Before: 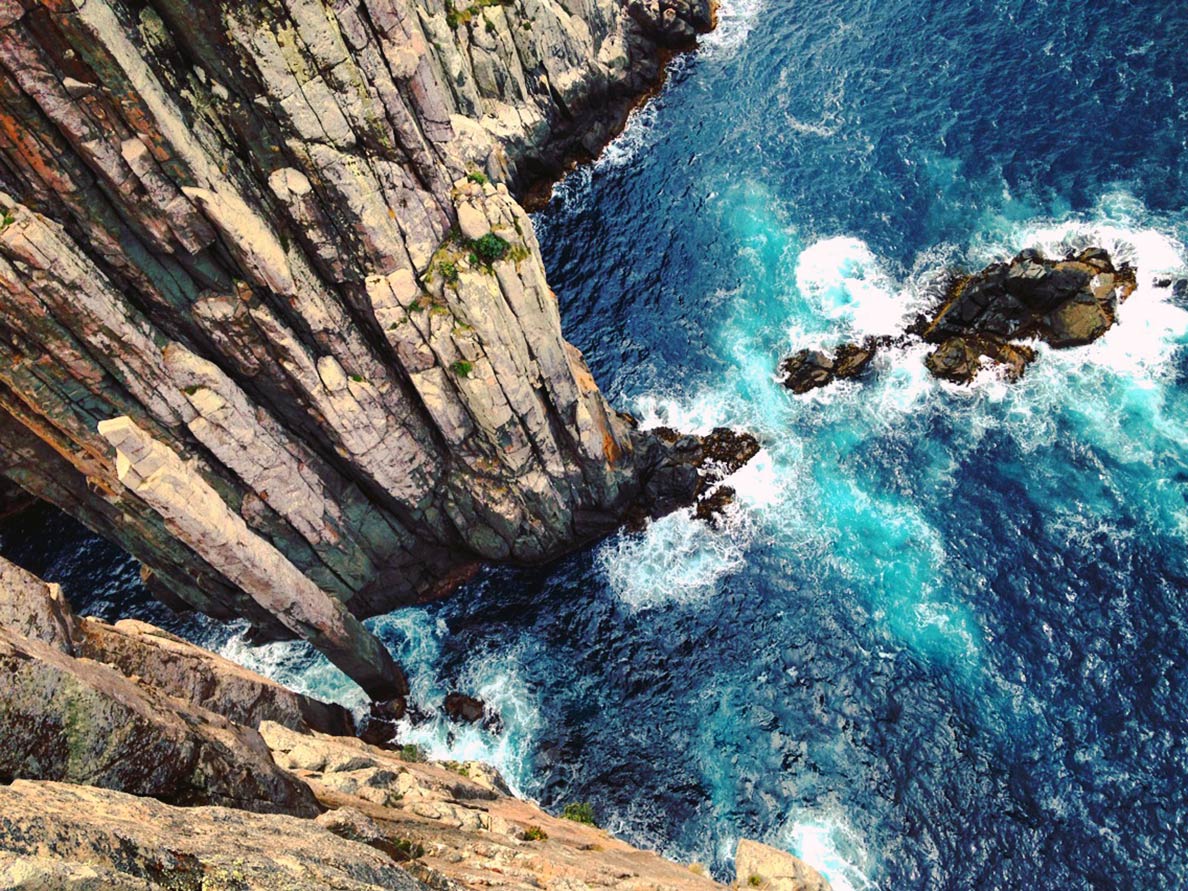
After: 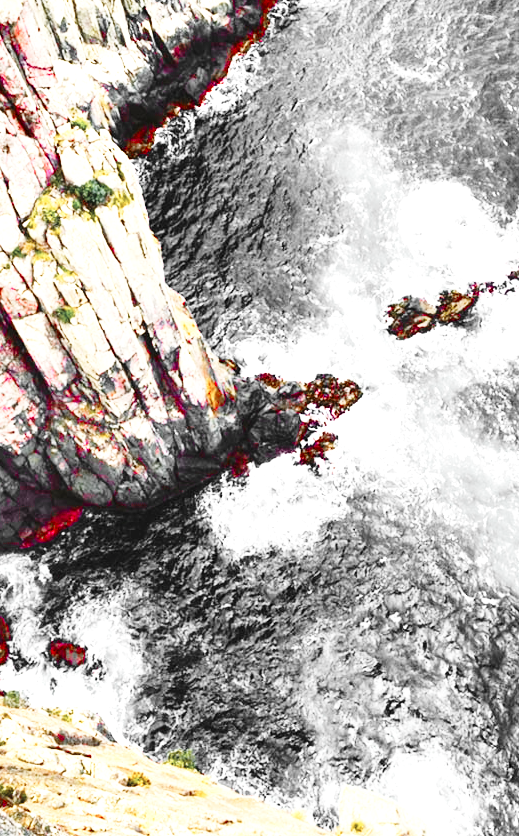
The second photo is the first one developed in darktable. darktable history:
contrast brightness saturation: saturation 0.505
exposure: black level correction 0, exposure 1.104 EV, compensate highlight preservation false
base curve: curves: ch0 [(0, 0) (0.028, 0.03) (0.121, 0.232) (0.46, 0.748) (0.859, 0.968) (1, 1)], preserve colors none
color zones: curves: ch1 [(0, 0.831) (0.08, 0.771) (0.157, 0.268) (0.241, 0.207) (0.562, -0.005) (0.714, -0.013) (0.876, 0.01) (1, 0.831)]
tone equalizer: mask exposure compensation -0.486 EV
color balance rgb: perceptual saturation grading › global saturation 37.052%, perceptual saturation grading › shadows 34.986%
crop: left 33.419%, top 6.061%, right 22.821%
